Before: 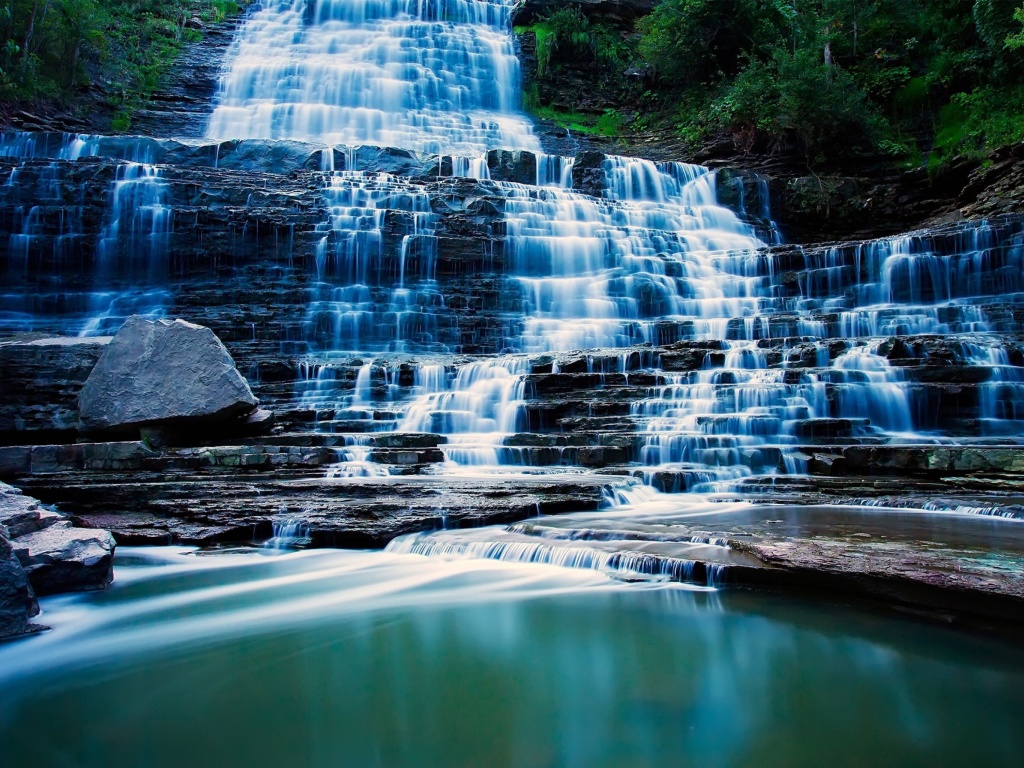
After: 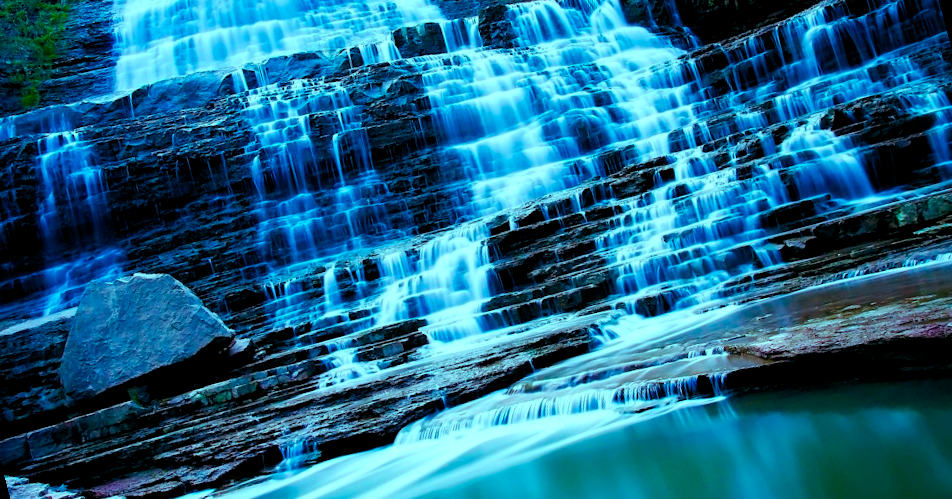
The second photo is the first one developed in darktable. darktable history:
color balance rgb: shadows lift › luminance -7.7%, shadows lift › chroma 2.13%, shadows lift › hue 165.27°, power › luminance -7.77%, power › chroma 1.34%, power › hue 330.55°, highlights gain › luminance -33.33%, highlights gain › chroma 5.68%, highlights gain › hue 217.2°, global offset › luminance -0.33%, global offset › chroma 0.11%, global offset › hue 165.27°, perceptual saturation grading › global saturation 27.72%, perceptual saturation grading › highlights -25%, perceptual saturation grading › mid-tones 25%, perceptual saturation grading › shadows 50%
rotate and perspective: rotation -14.8°, crop left 0.1, crop right 0.903, crop top 0.25, crop bottom 0.748
exposure: exposure 0.648 EV, compensate highlight preservation false
